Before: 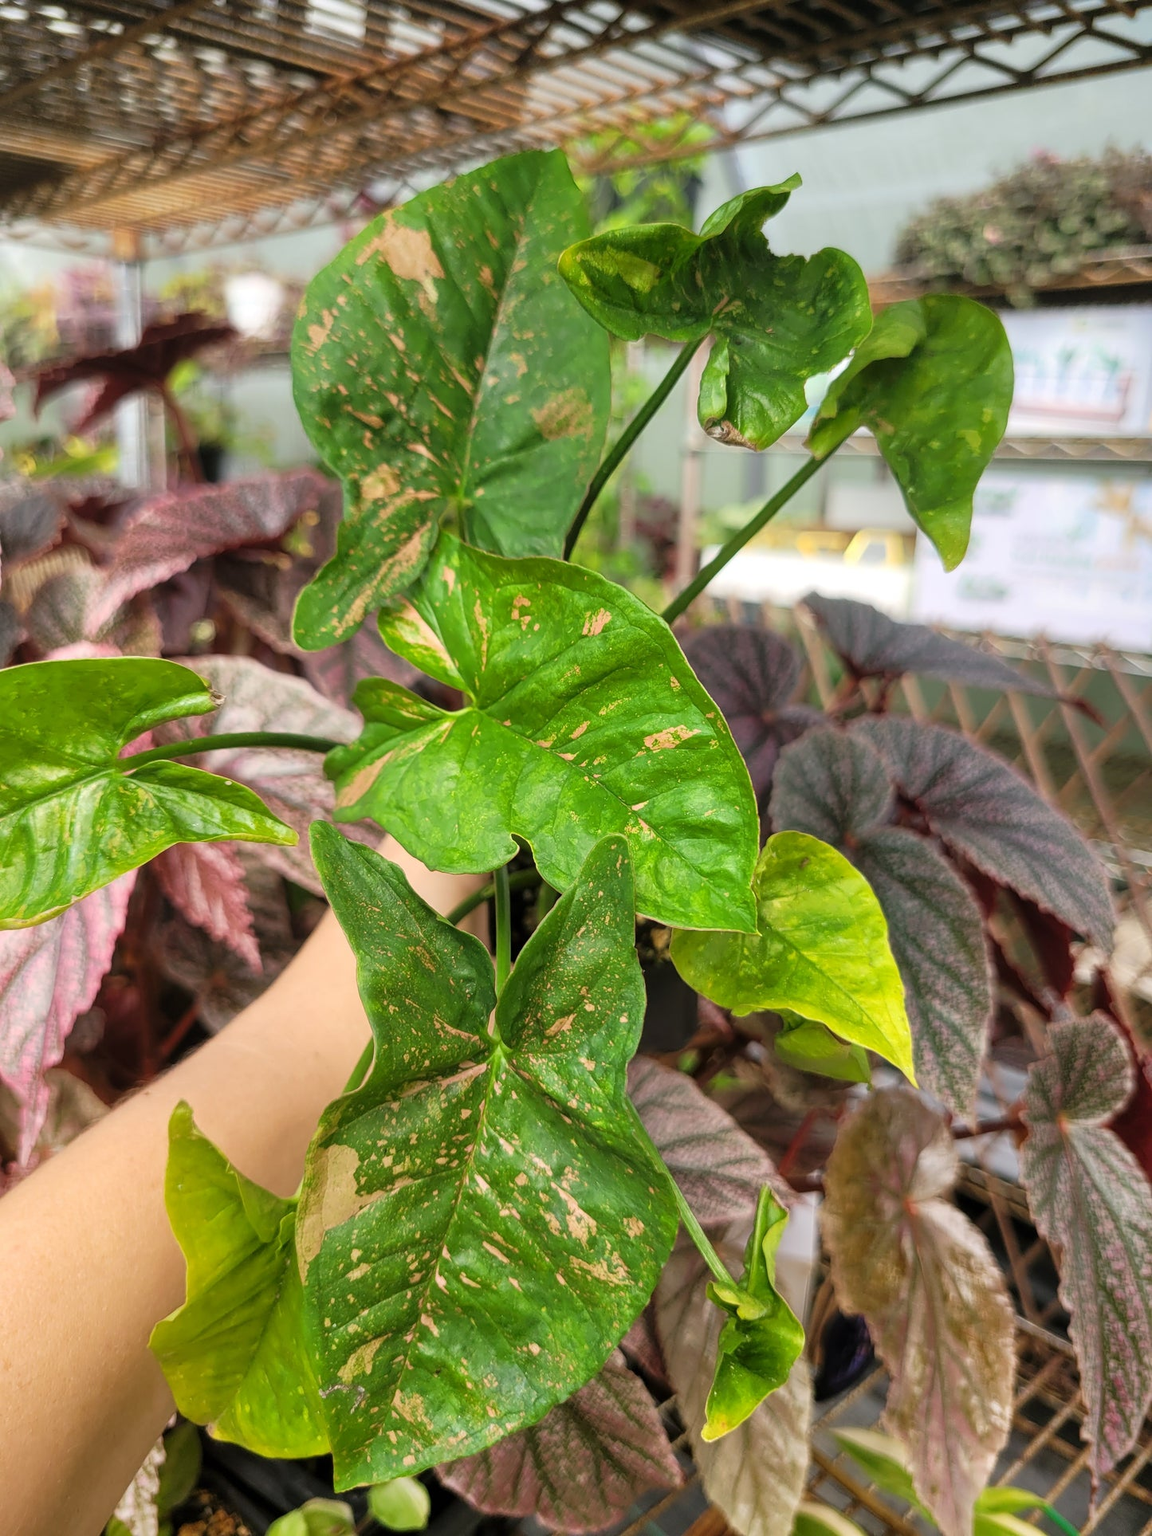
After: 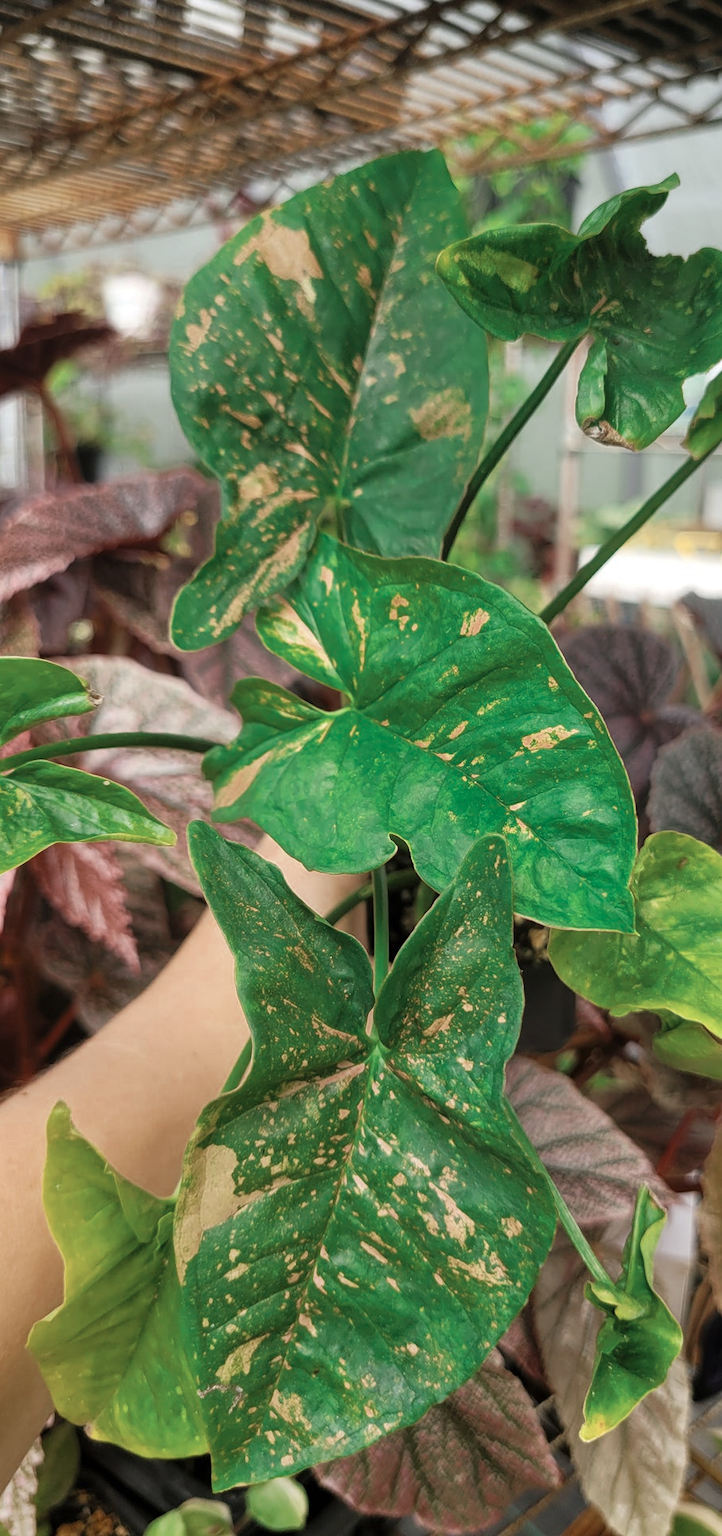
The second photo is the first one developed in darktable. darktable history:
crop: left 10.644%, right 26.528%
color zones: curves: ch0 [(0, 0.5) (0.125, 0.4) (0.25, 0.5) (0.375, 0.4) (0.5, 0.4) (0.625, 0.35) (0.75, 0.35) (0.875, 0.5)]; ch1 [(0, 0.35) (0.125, 0.45) (0.25, 0.35) (0.375, 0.35) (0.5, 0.35) (0.625, 0.35) (0.75, 0.45) (0.875, 0.35)]; ch2 [(0, 0.6) (0.125, 0.5) (0.25, 0.5) (0.375, 0.6) (0.5, 0.6) (0.625, 0.5) (0.75, 0.5) (0.875, 0.5)]
